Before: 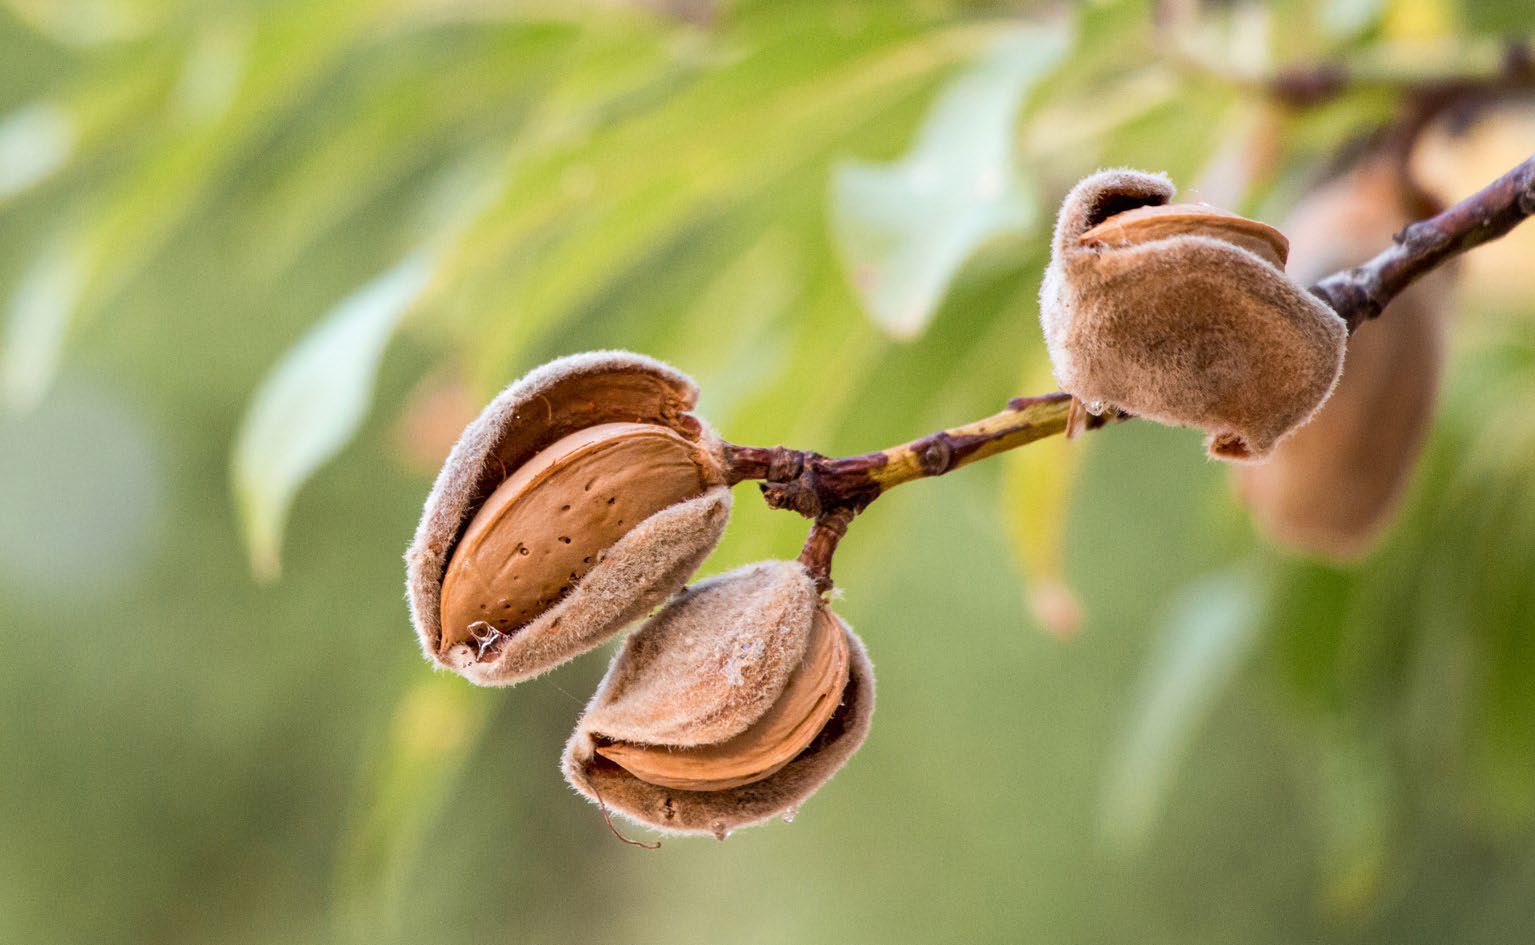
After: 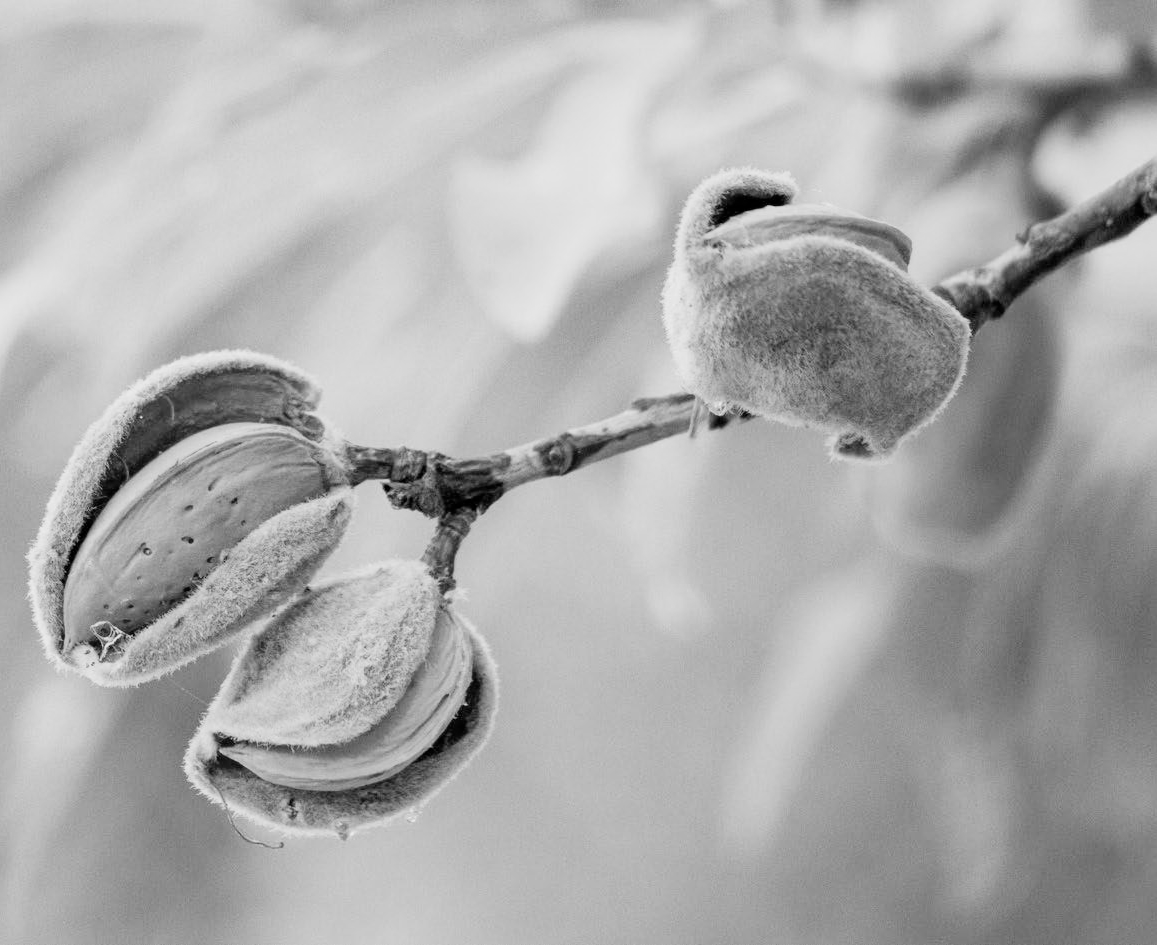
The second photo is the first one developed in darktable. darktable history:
crop and rotate: left 24.6%
exposure: black level correction 0.001, exposure 0.955 EV, compensate exposure bias true, compensate highlight preservation false
monochrome: a -71.75, b 75.82
filmic rgb: hardness 4.17, contrast 0.921
